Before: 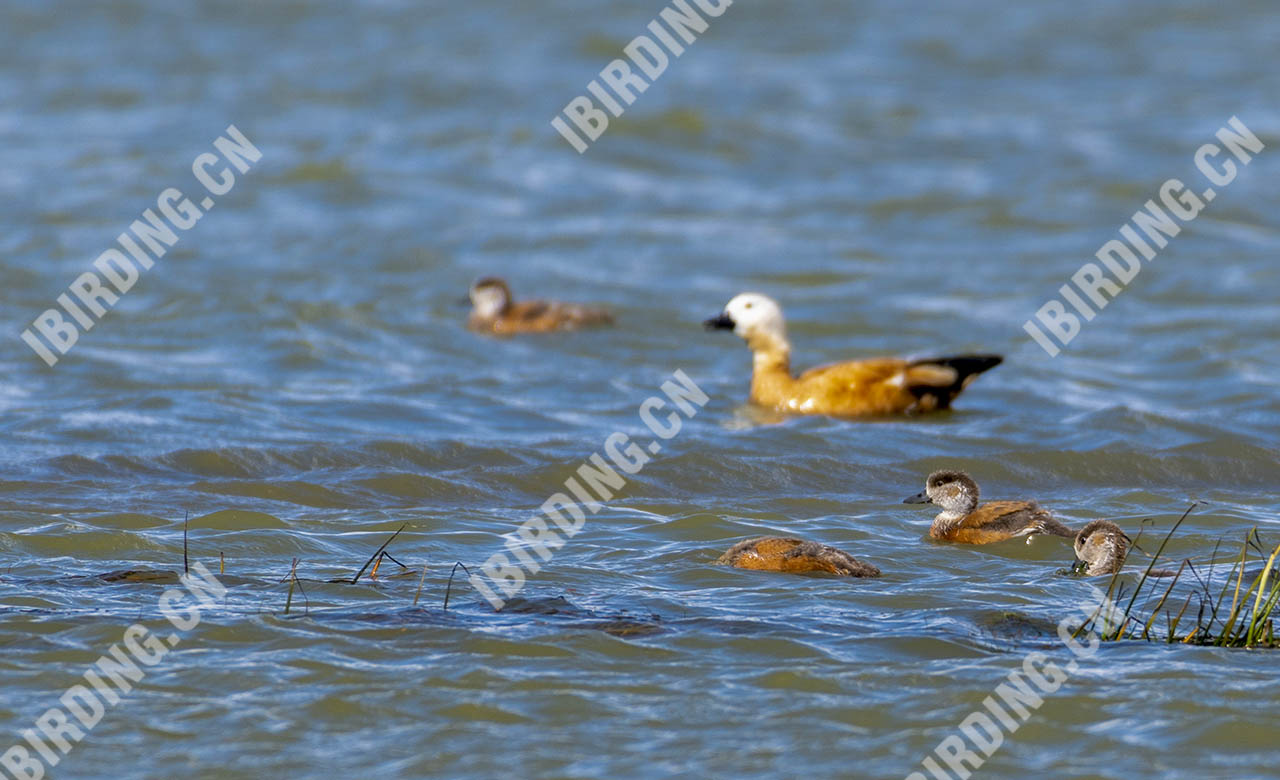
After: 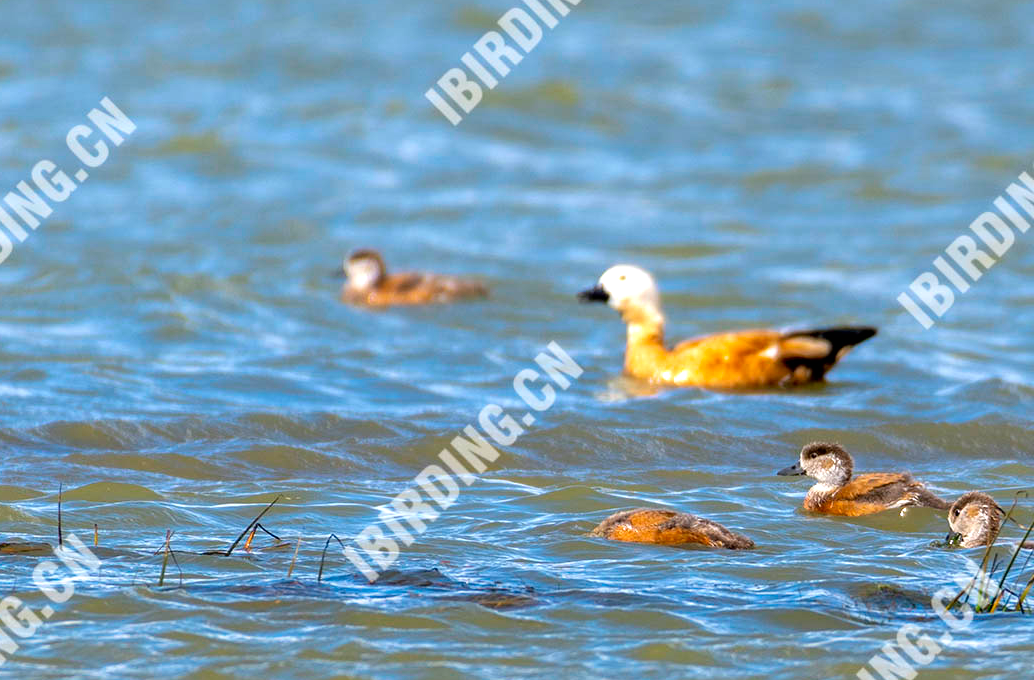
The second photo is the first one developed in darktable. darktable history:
exposure: black level correction 0, exposure 0.696 EV, compensate highlight preservation false
crop: left 9.911%, top 3.601%, right 9.241%, bottom 9.111%
